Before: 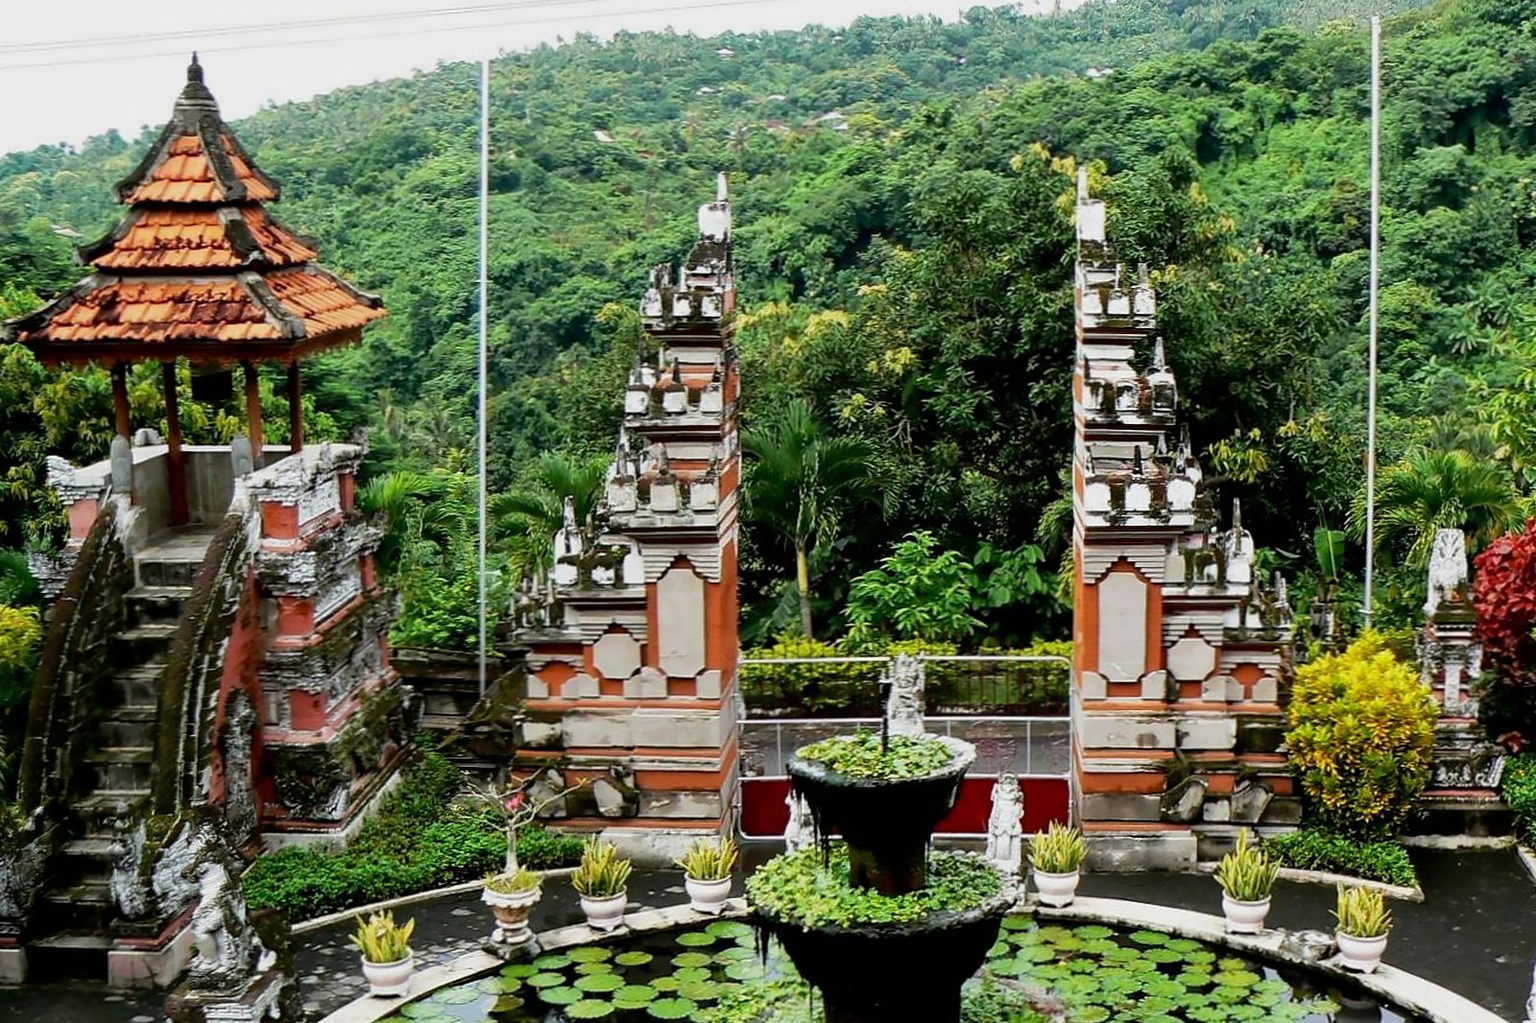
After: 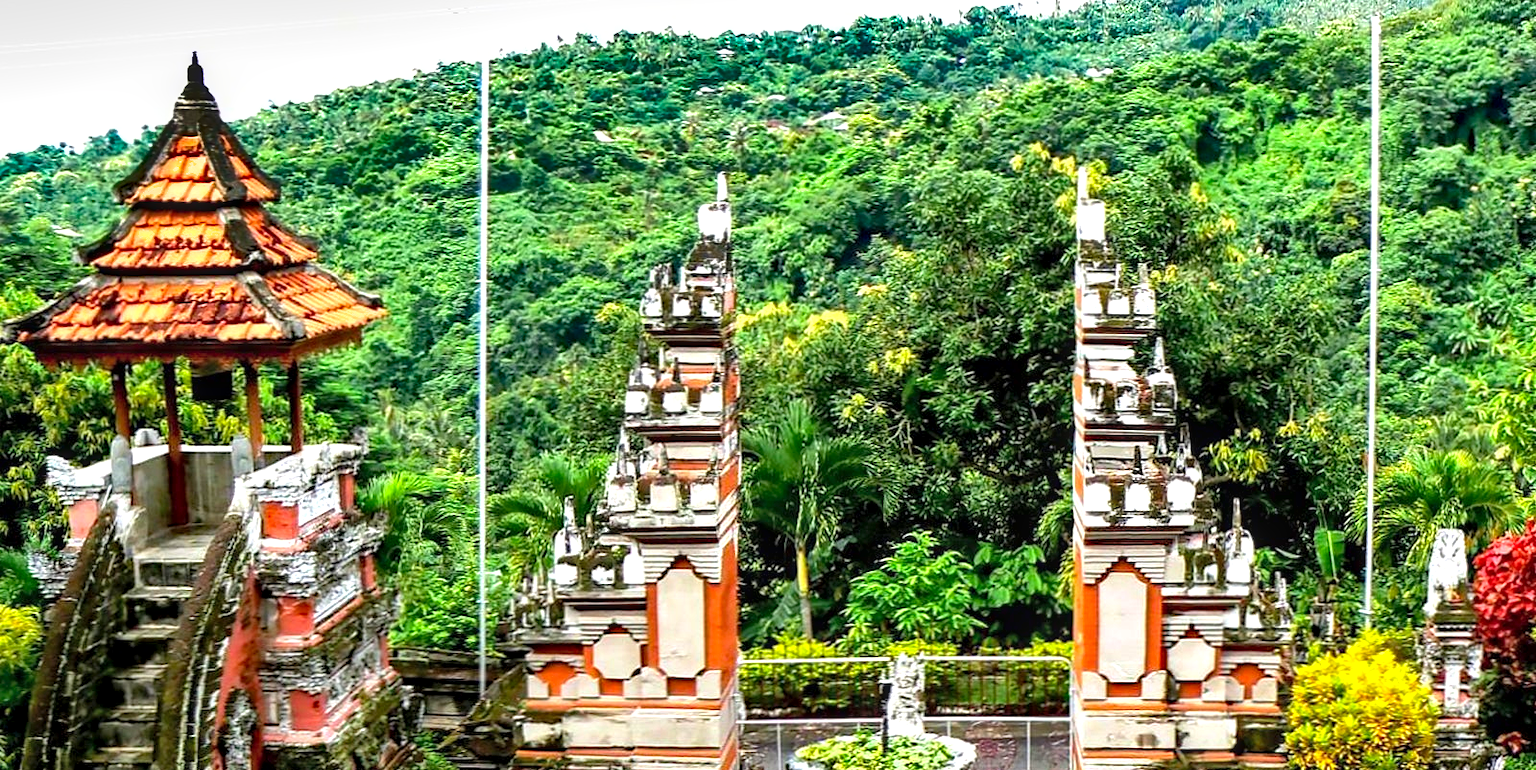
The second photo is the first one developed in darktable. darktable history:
exposure: black level correction 0.001, exposure 0.96 EV, compensate highlight preservation false
haze removal: compatibility mode true, adaptive false
contrast brightness saturation: brightness 0.088, saturation 0.191
crop: bottom 24.6%
shadows and highlights: radius 108.52, shadows 44.7, highlights -66.91, low approximation 0.01, soften with gaussian
local contrast: on, module defaults
tone equalizer: smoothing diameter 24.84%, edges refinement/feathering 9.29, preserve details guided filter
